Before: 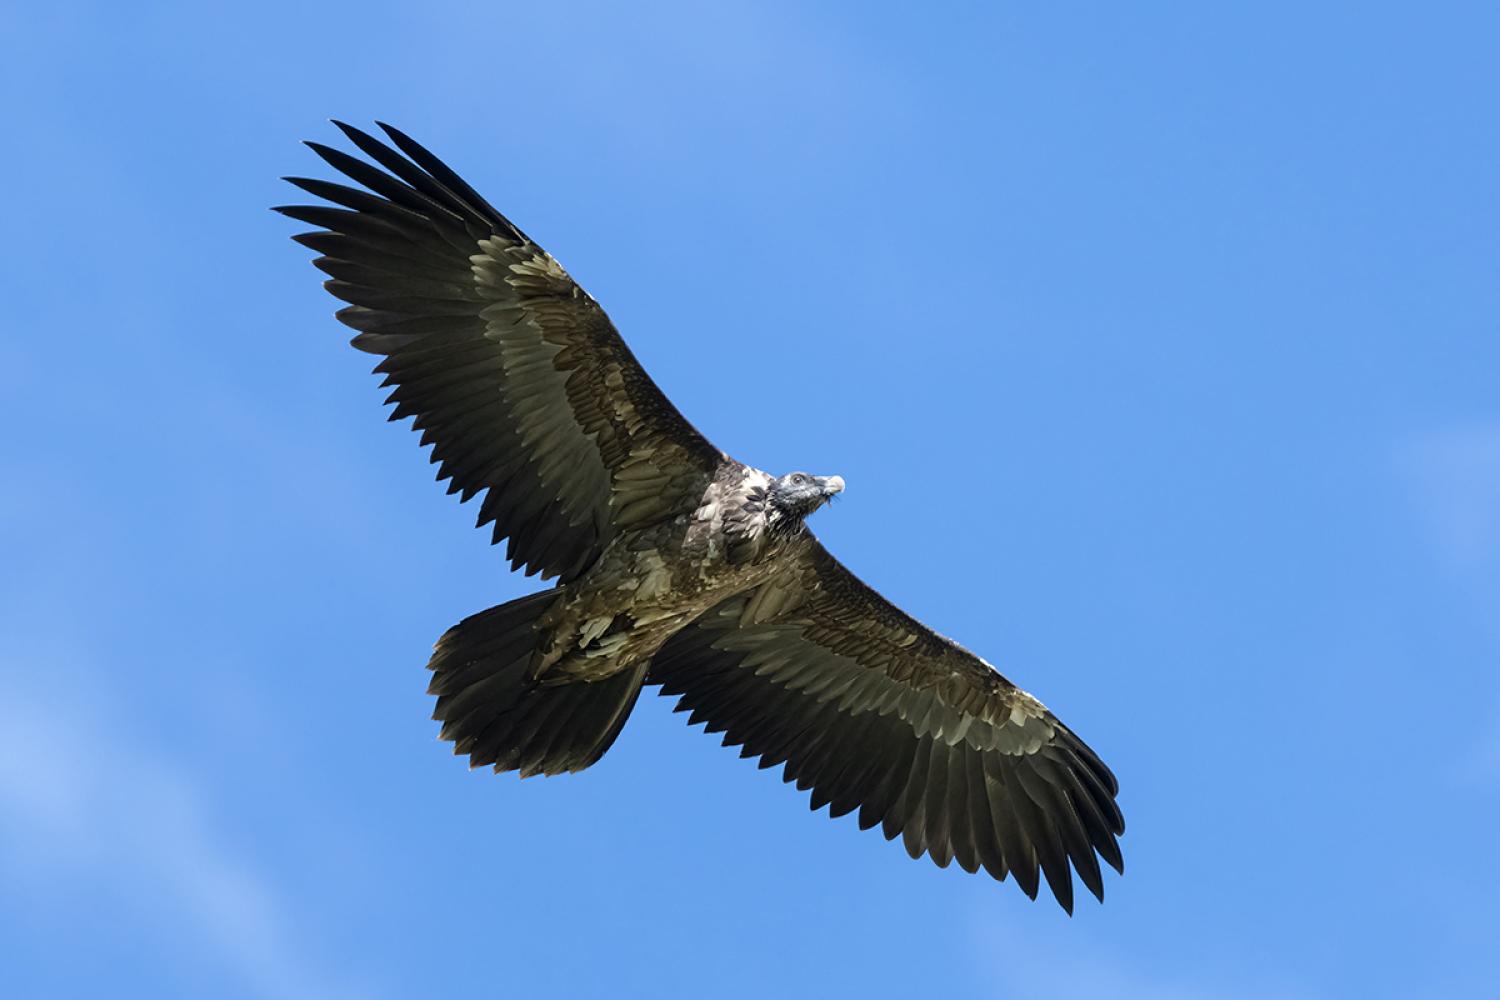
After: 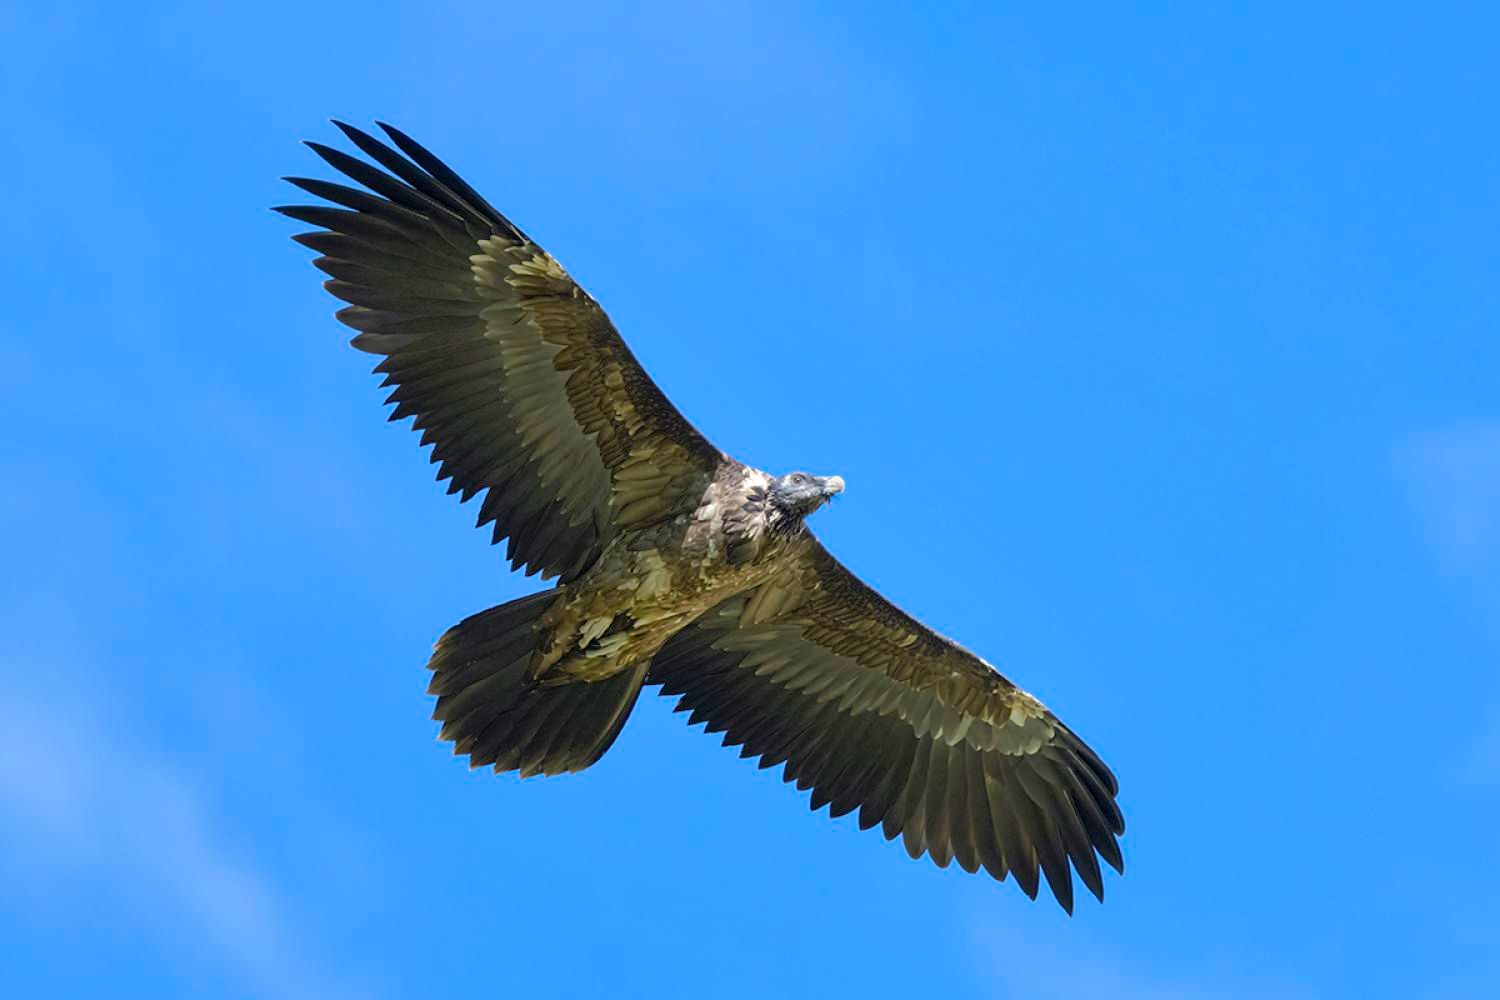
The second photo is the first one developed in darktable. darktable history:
color balance rgb: perceptual saturation grading › global saturation 25%, perceptual brilliance grading › mid-tones 10%, perceptual brilliance grading › shadows 15%, global vibrance 20%
shadows and highlights: on, module defaults
